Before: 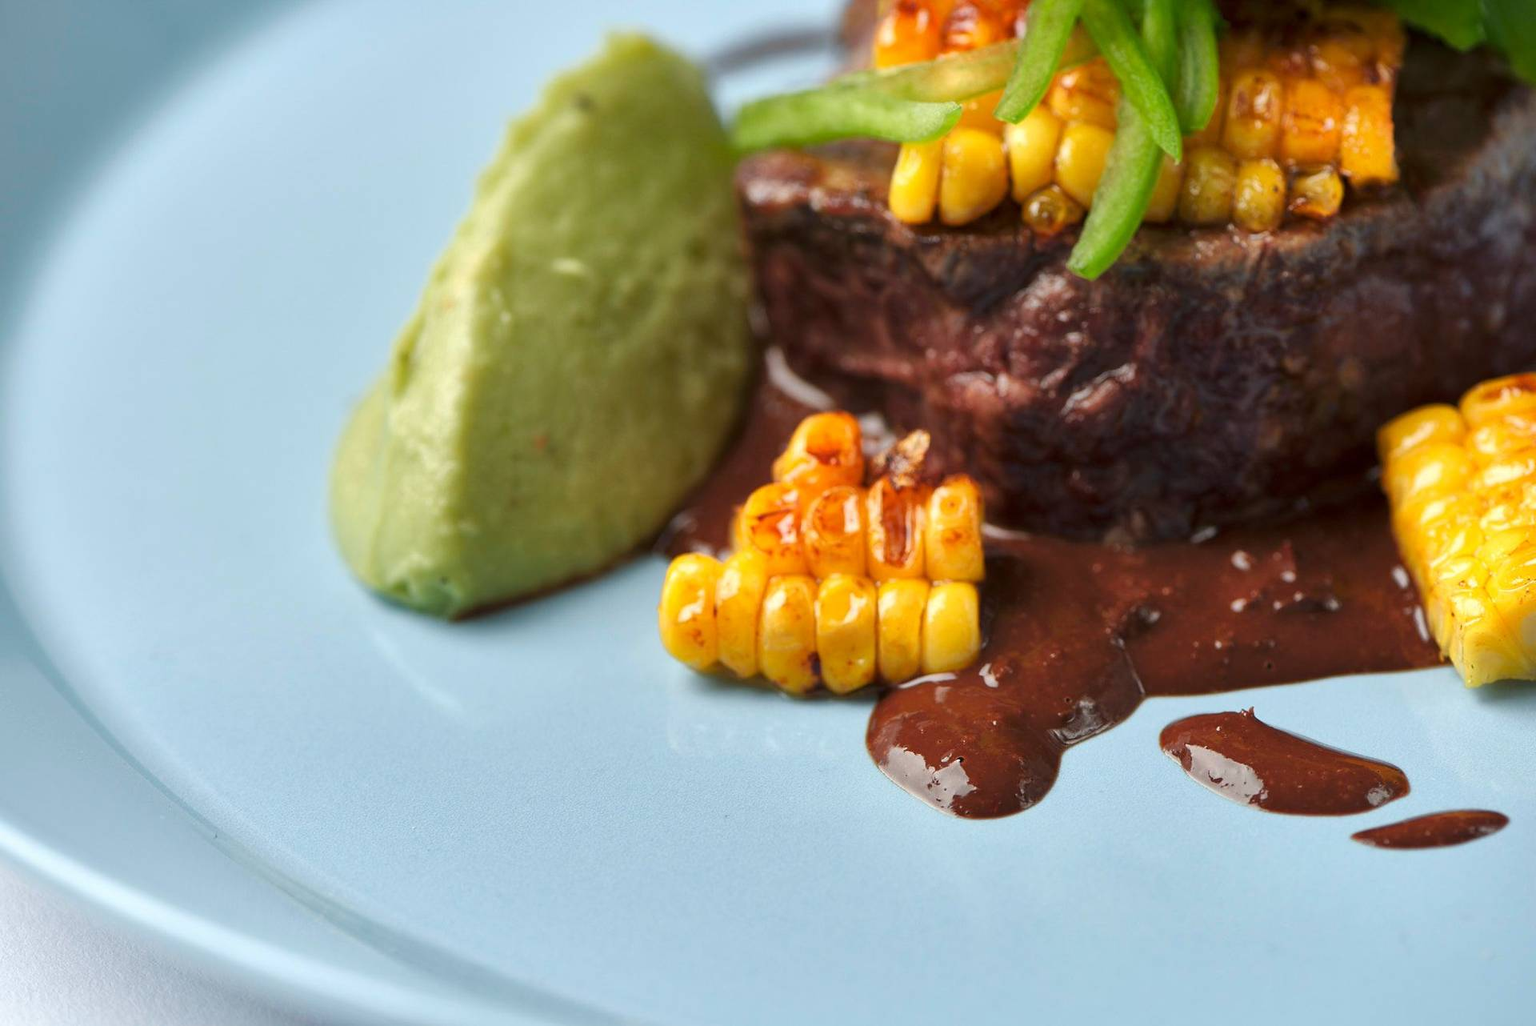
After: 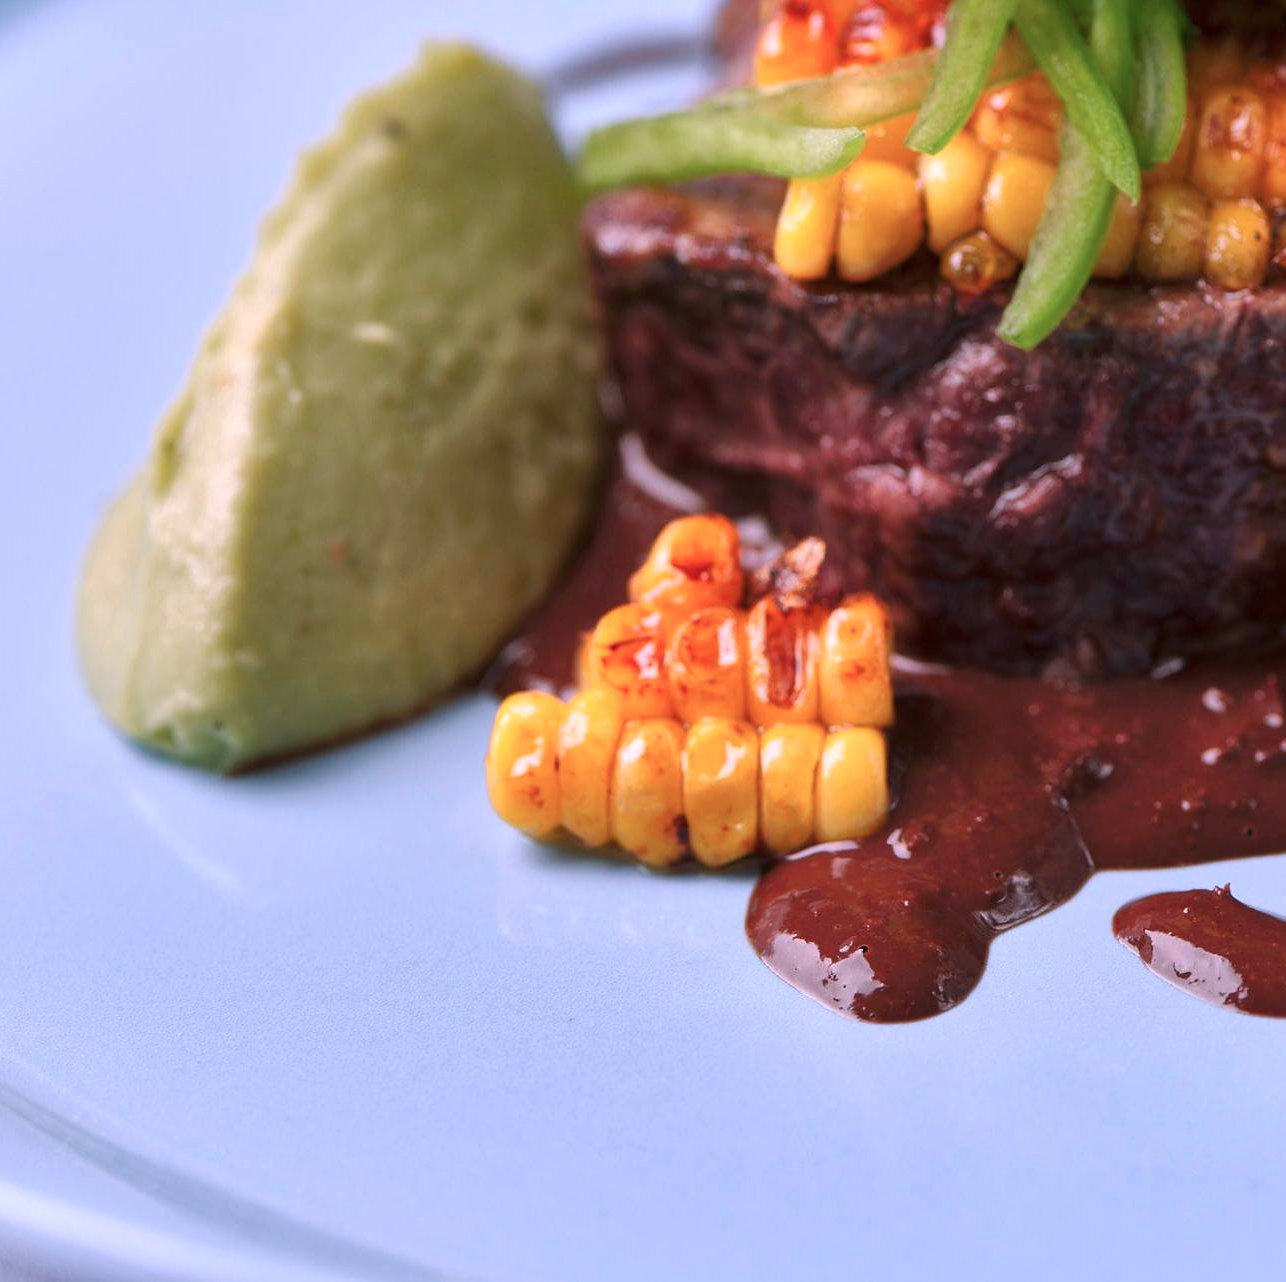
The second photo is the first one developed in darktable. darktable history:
color correction: highlights a* 15.59, highlights b* -20.7
crop and rotate: left 17.58%, right 15.395%
